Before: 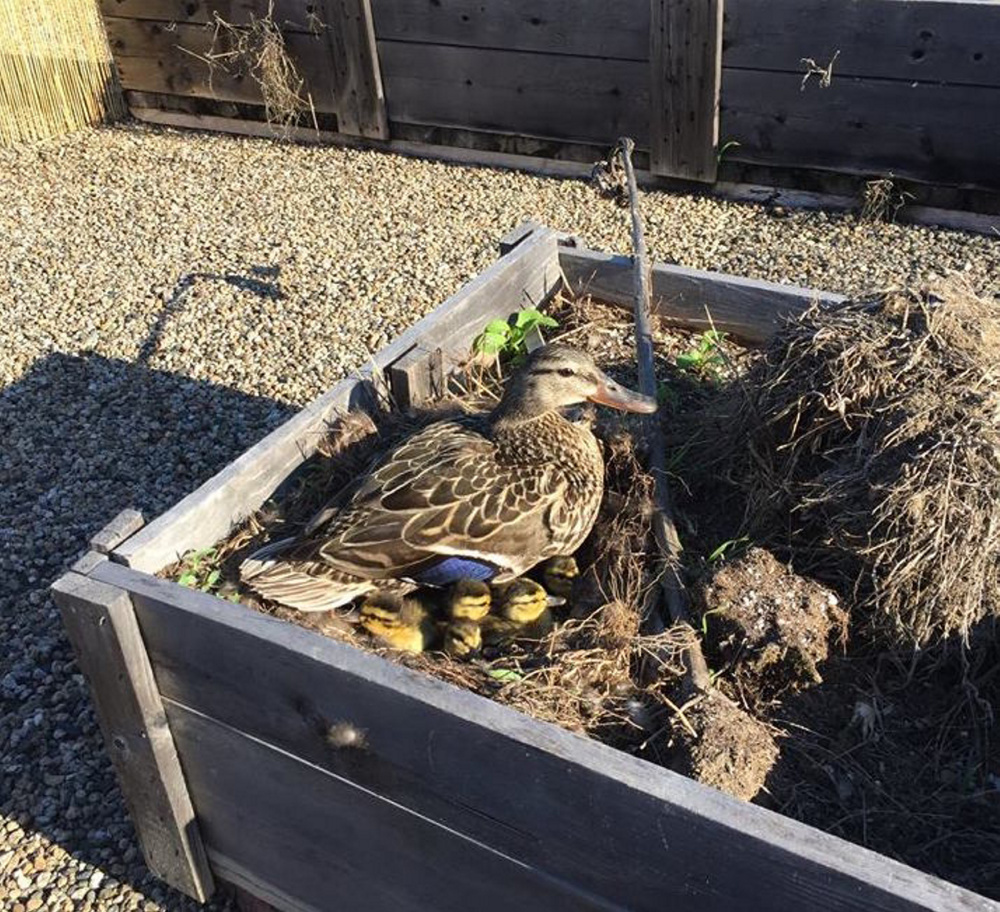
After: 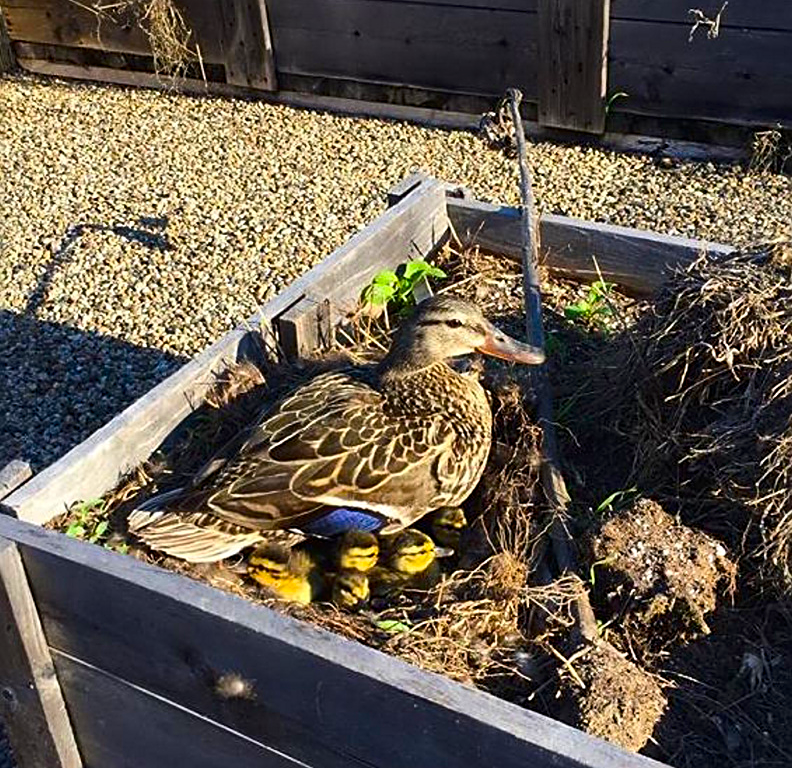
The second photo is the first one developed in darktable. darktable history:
sharpen: on, module defaults
crop: left 11.225%, top 5.381%, right 9.565%, bottom 10.314%
shadows and highlights: shadows 30.63, highlights -63.22, shadows color adjustment 98%, highlights color adjustment 58.61%, soften with gaussian
color balance rgb: perceptual saturation grading › global saturation 25%, global vibrance 10%
contrast brightness saturation: contrast 0.13, brightness -0.05, saturation 0.16
